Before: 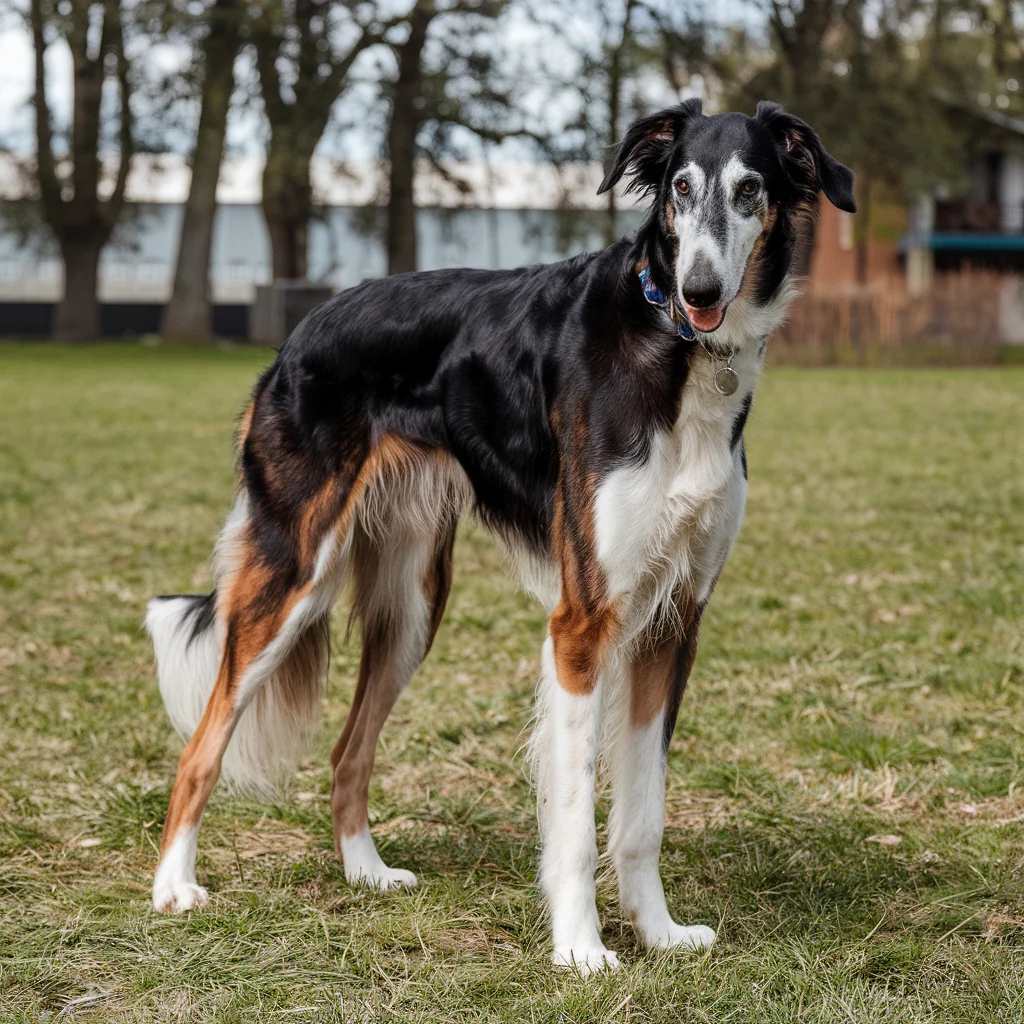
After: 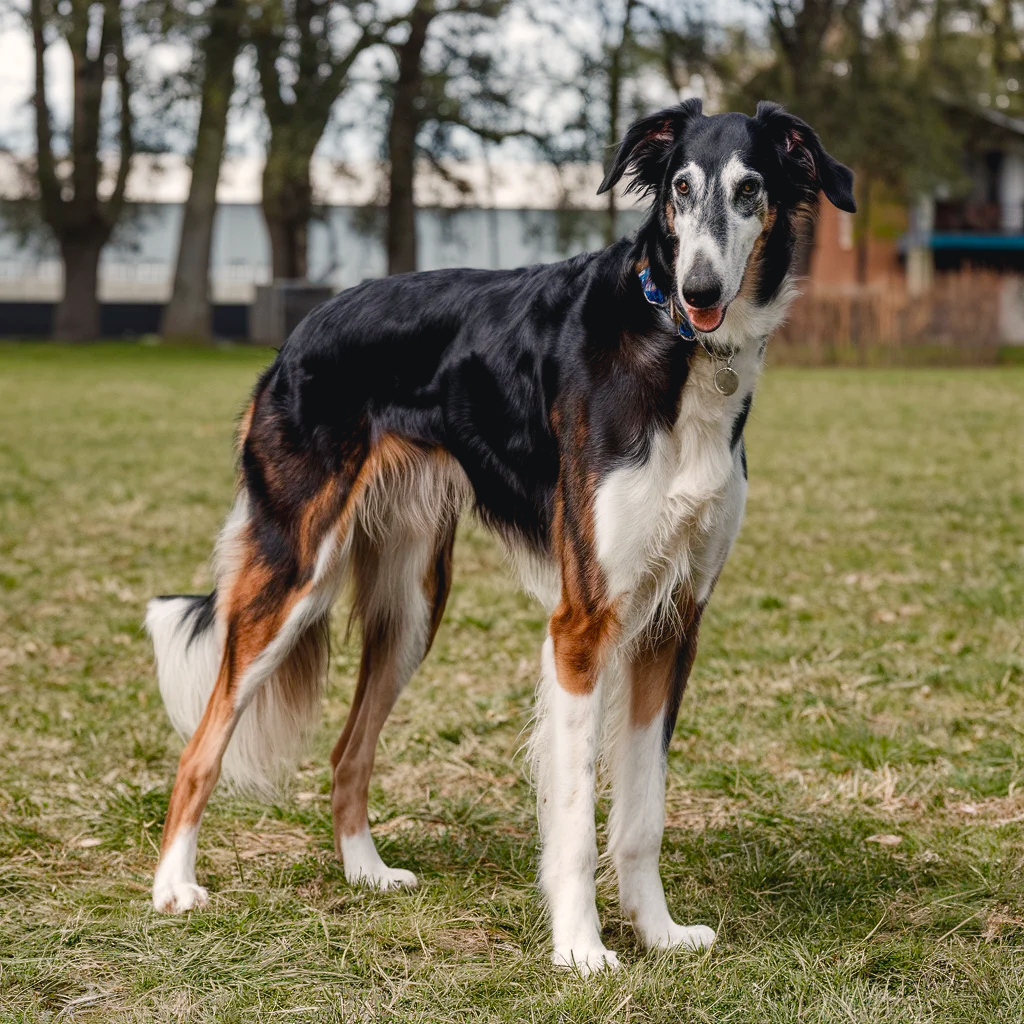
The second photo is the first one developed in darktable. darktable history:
color balance rgb: shadows lift › chroma 2%, shadows lift › hue 250°, power › hue 326.4°, highlights gain › chroma 2%, highlights gain › hue 64.8°, global offset › luminance 0.5%, global offset › hue 58.8°, perceptual saturation grading › highlights -25%, perceptual saturation grading › shadows 30%, global vibrance 15%
exposure: black level correction 0.004, exposure 0.014 EV, compensate highlight preservation false
